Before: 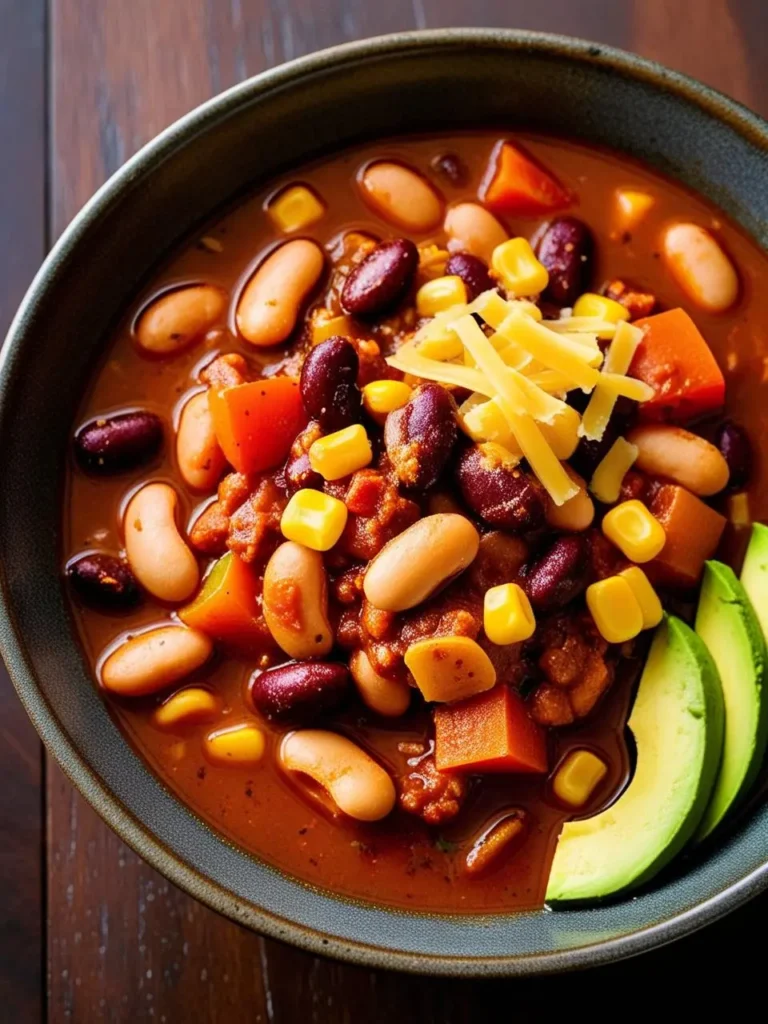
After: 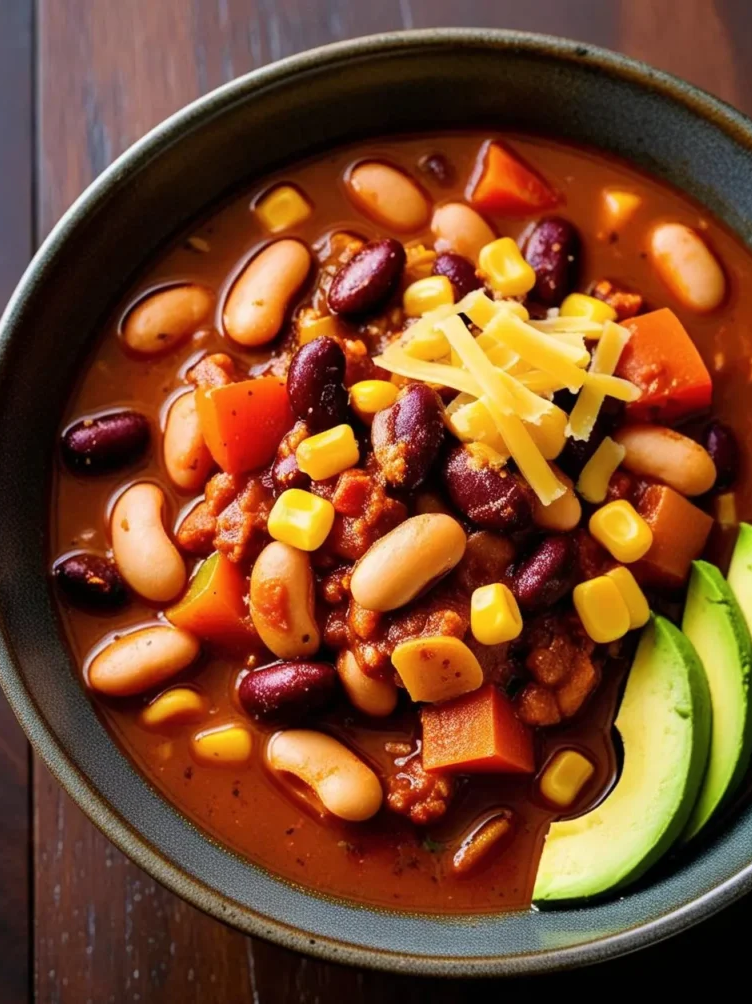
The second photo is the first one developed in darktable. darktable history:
color correction: highlights b* 0.058, saturation 0.978
crop: left 1.694%, right 0.267%, bottom 1.86%
